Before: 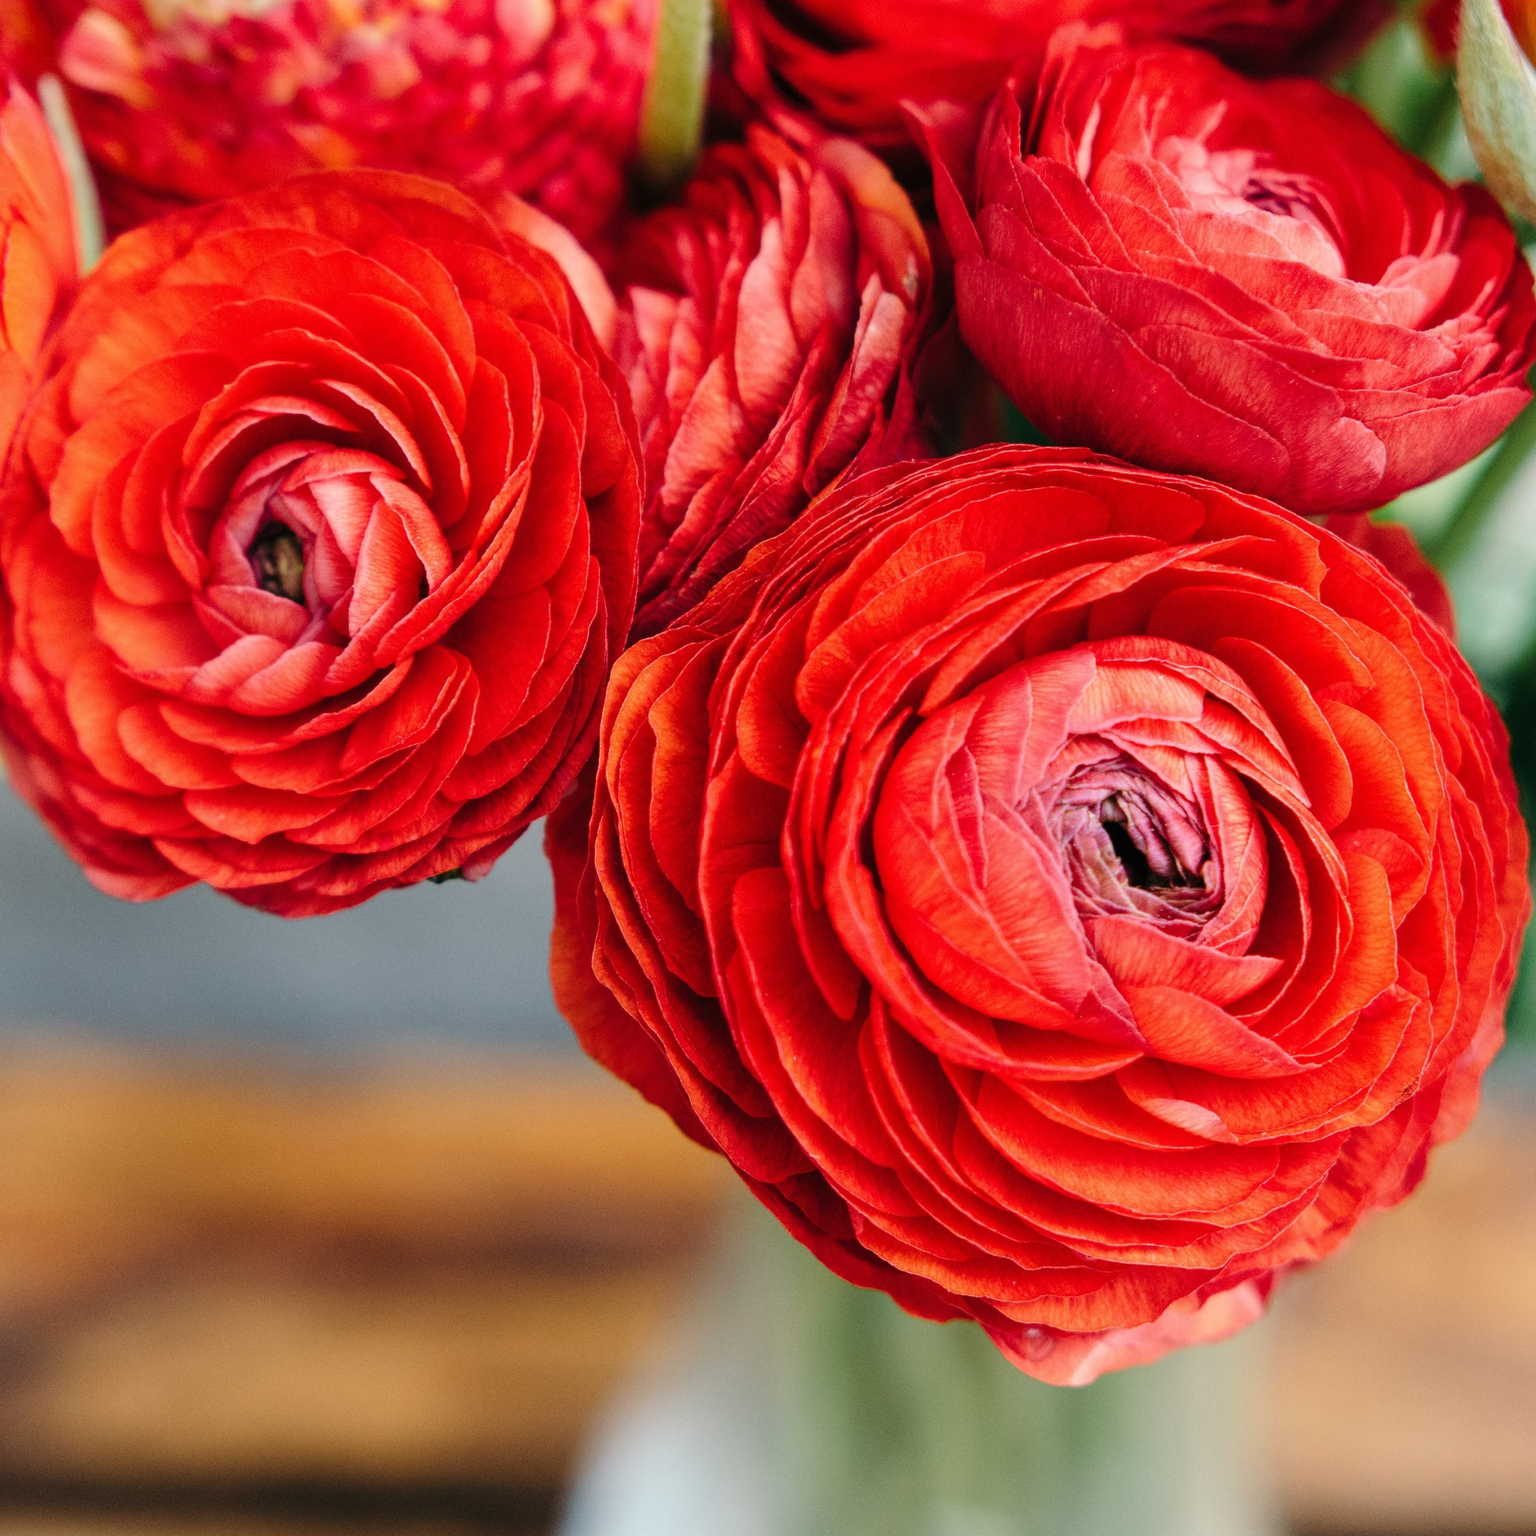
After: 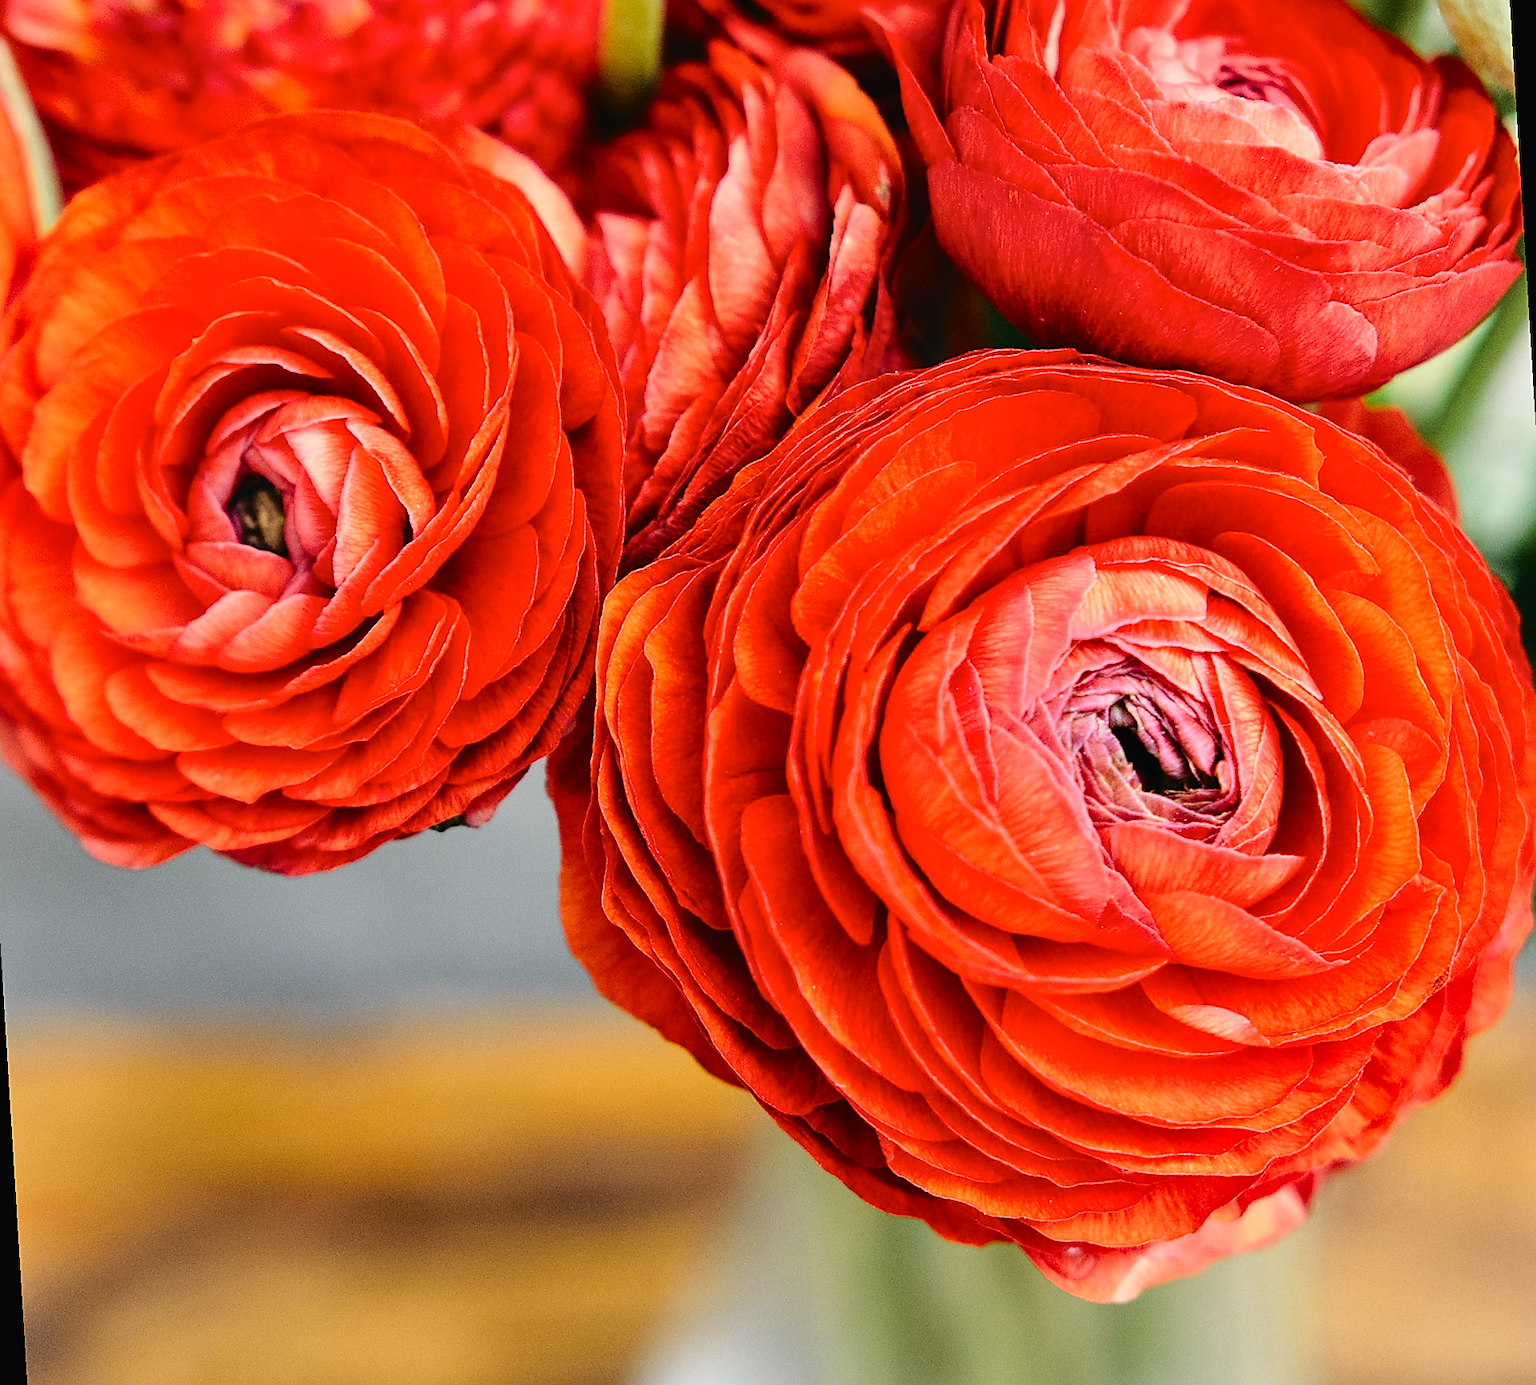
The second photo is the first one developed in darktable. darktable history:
sharpen: radius 1.4, amount 1.25, threshold 0.7
rotate and perspective: rotation -3.52°, crop left 0.036, crop right 0.964, crop top 0.081, crop bottom 0.919
tone curve: curves: ch0 [(0, 0.013) (0.129, 0.1) (0.327, 0.382) (0.489, 0.573) (0.66, 0.748) (0.858, 0.926) (1, 0.977)]; ch1 [(0, 0) (0.353, 0.344) (0.45, 0.46) (0.498, 0.498) (0.521, 0.512) (0.563, 0.559) (0.592, 0.578) (0.647, 0.657) (1, 1)]; ch2 [(0, 0) (0.333, 0.346) (0.375, 0.375) (0.424, 0.43) (0.476, 0.492) (0.502, 0.502) (0.524, 0.531) (0.579, 0.61) (0.612, 0.644) (0.66, 0.715) (1, 1)], color space Lab, independent channels, preserve colors none
shadows and highlights: low approximation 0.01, soften with gaussian
